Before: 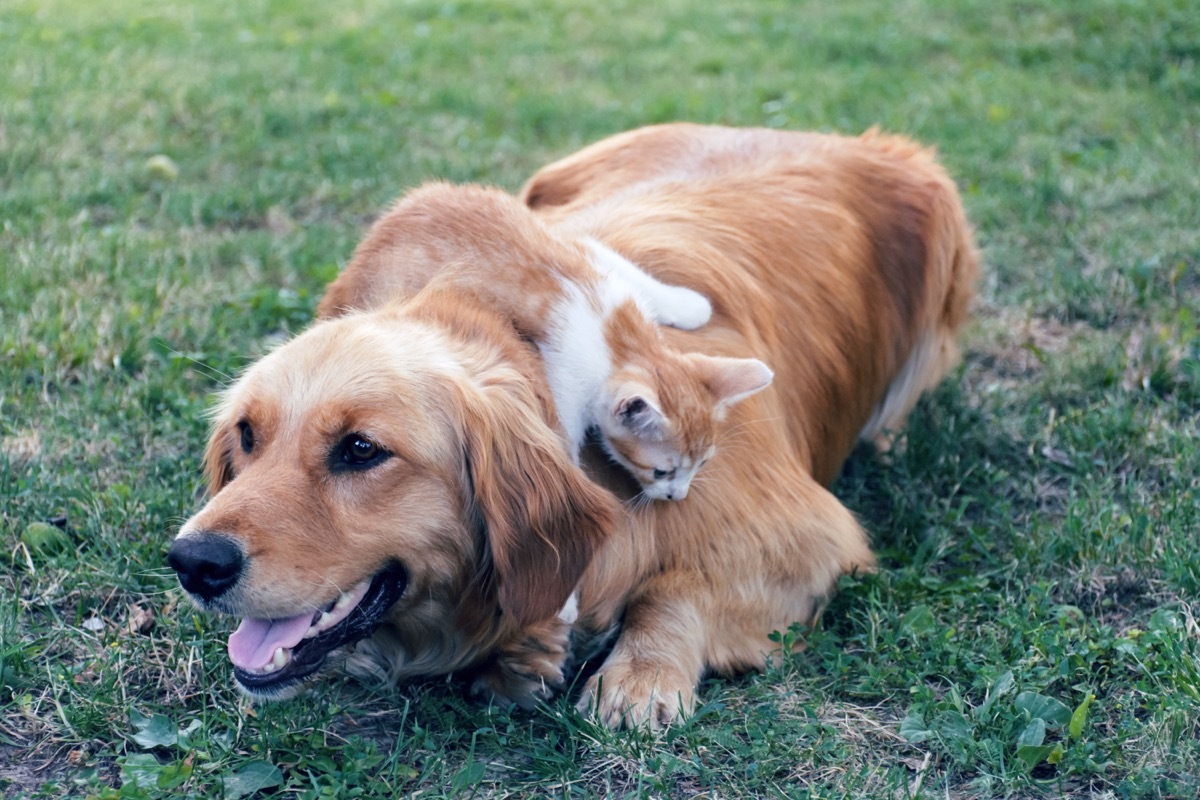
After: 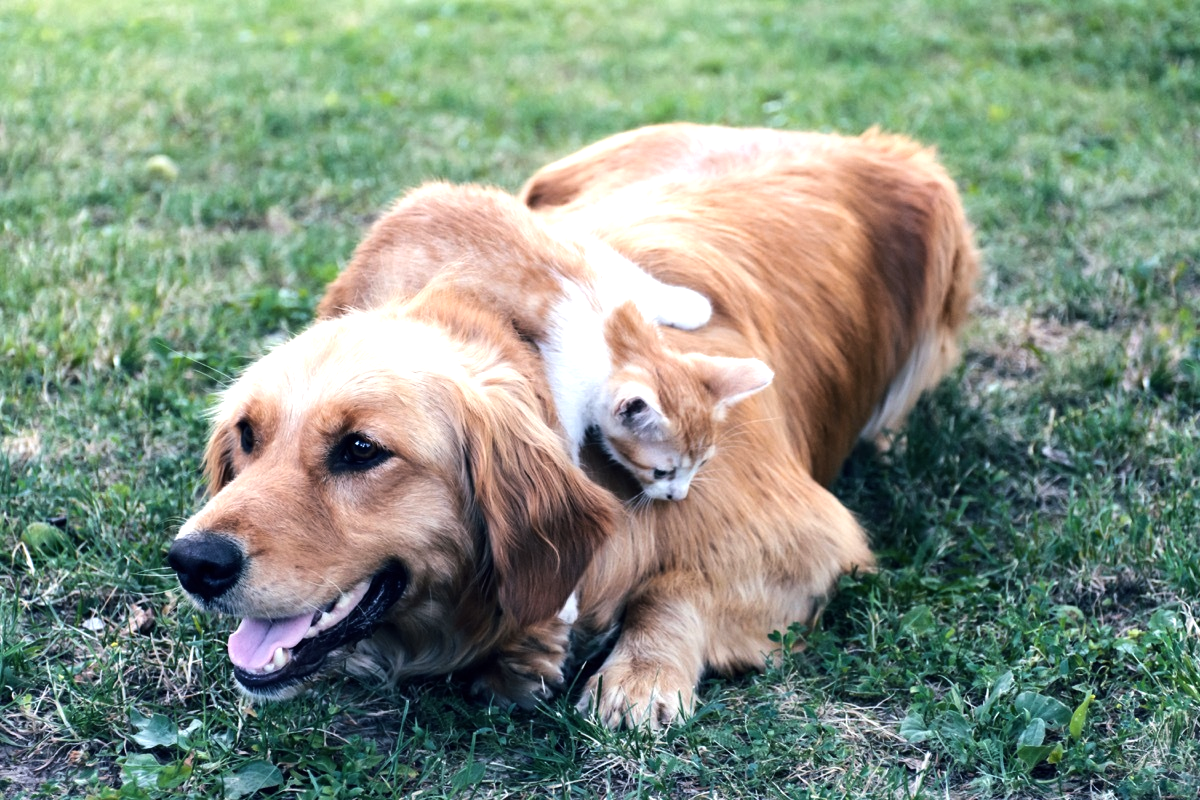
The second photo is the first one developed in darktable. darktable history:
tone equalizer: -8 EV -0.767 EV, -7 EV -0.716 EV, -6 EV -0.631 EV, -5 EV -0.396 EV, -3 EV 0.371 EV, -2 EV 0.6 EV, -1 EV 0.685 EV, +0 EV 0.742 EV, edges refinement/feathering 500, mask exposure compensation -1.57 EV, preserve details no
